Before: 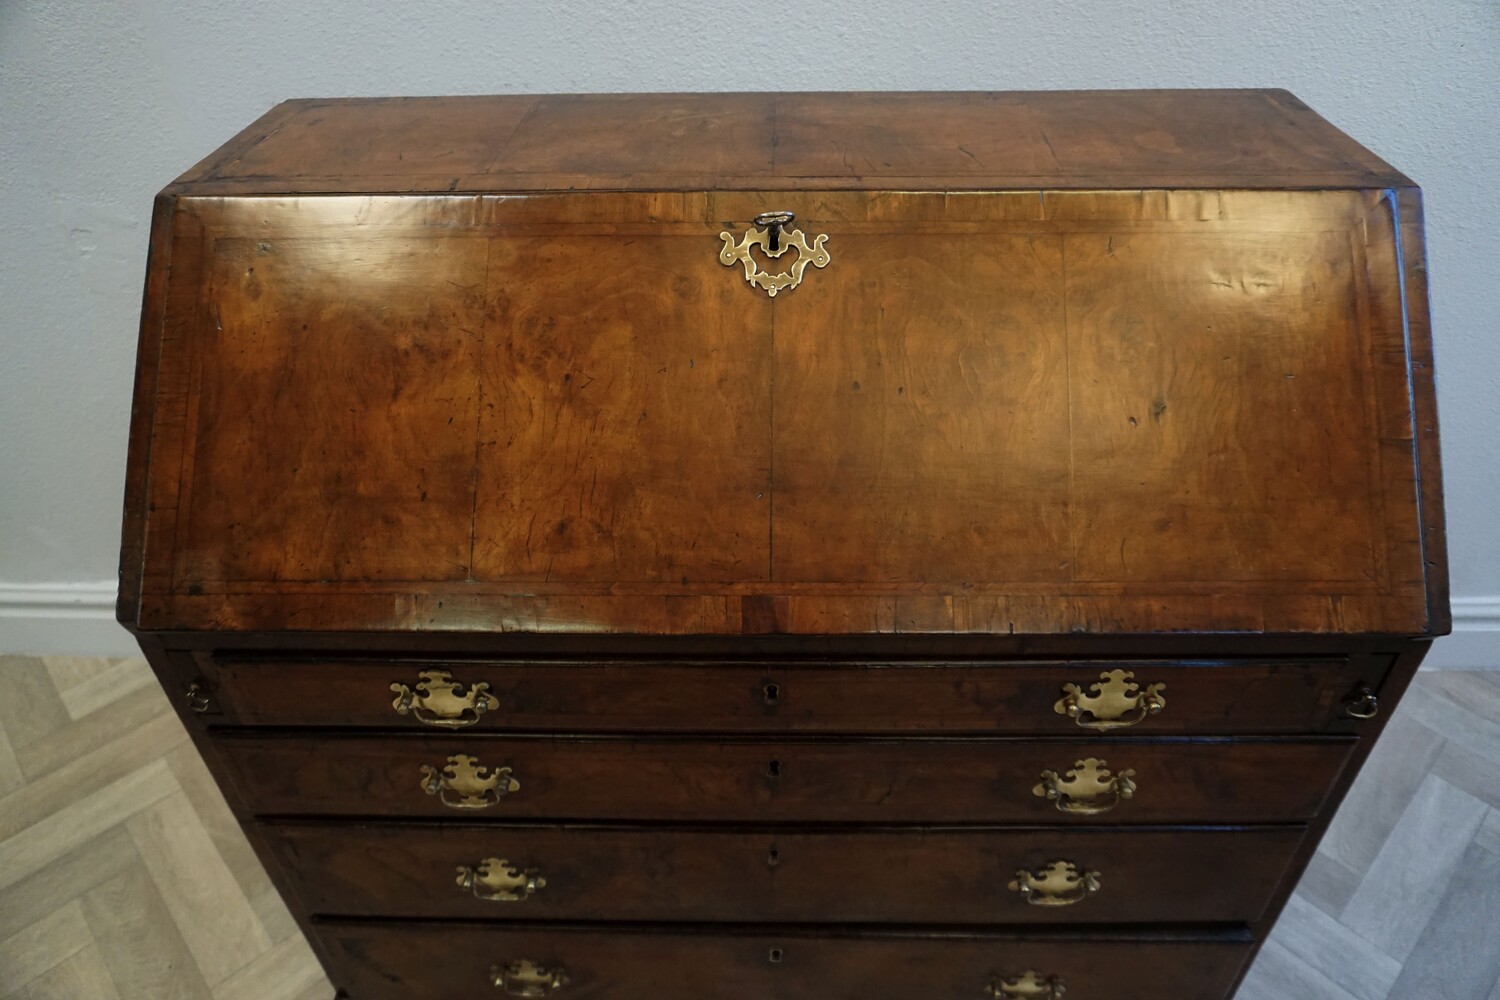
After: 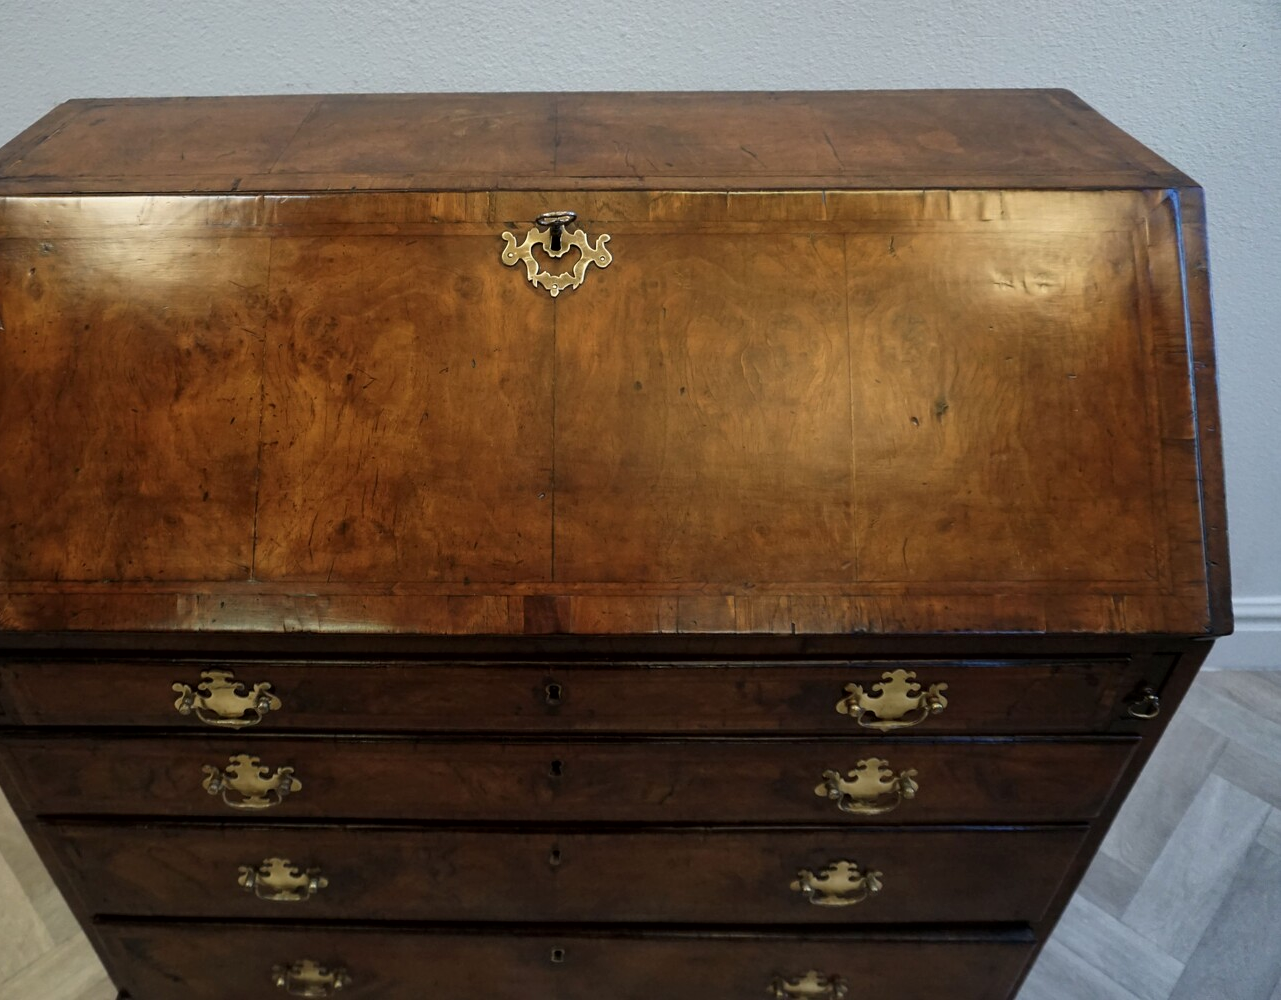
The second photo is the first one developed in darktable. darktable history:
crop and rotate: left 14.584%
local contrast: mode bilateral grid, contrast 20, coarseness 50, detail 120%, midtone range 0.2
